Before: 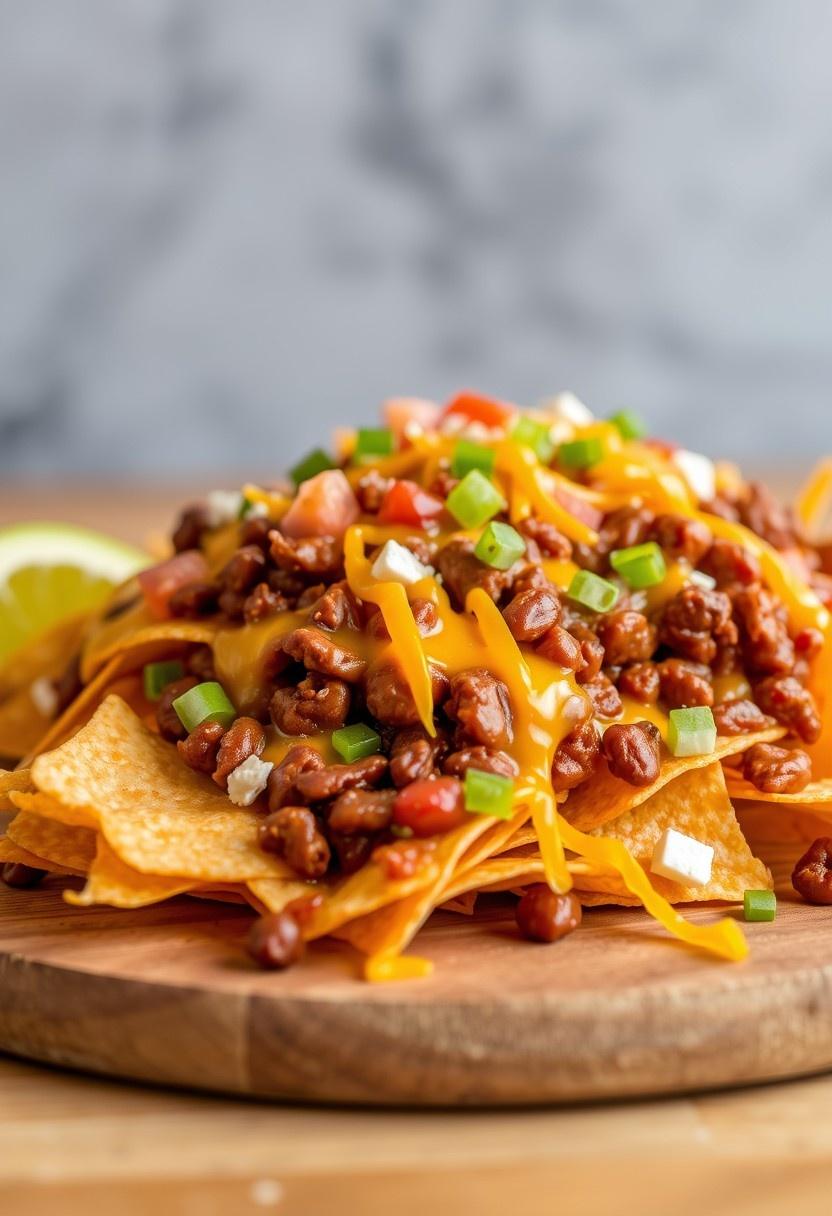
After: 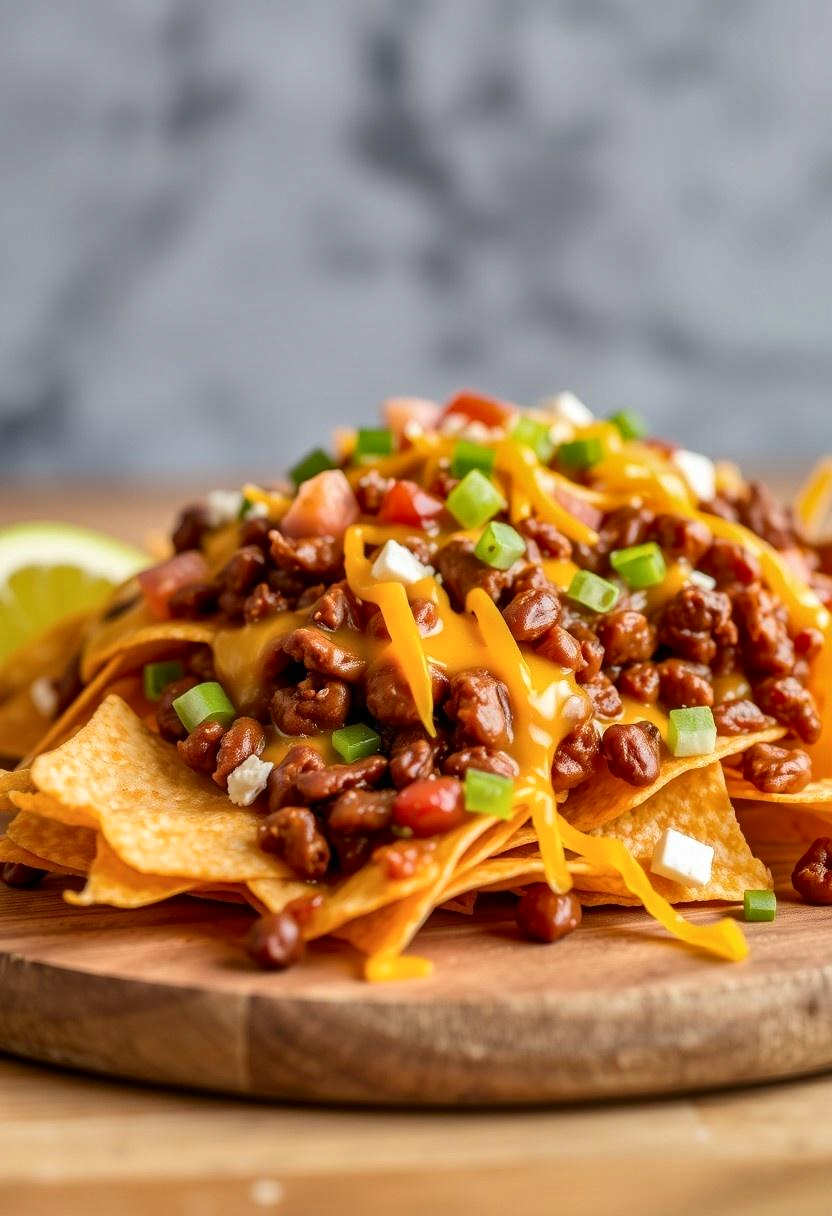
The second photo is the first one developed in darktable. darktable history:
contrast brightness saturation: contrast 0.136
shadows and highlights: radius 108.39, shadows 44.29, highlights -67.04, highlights color adjustment 0.235%, low approximation 0.01, soften with gaussian
